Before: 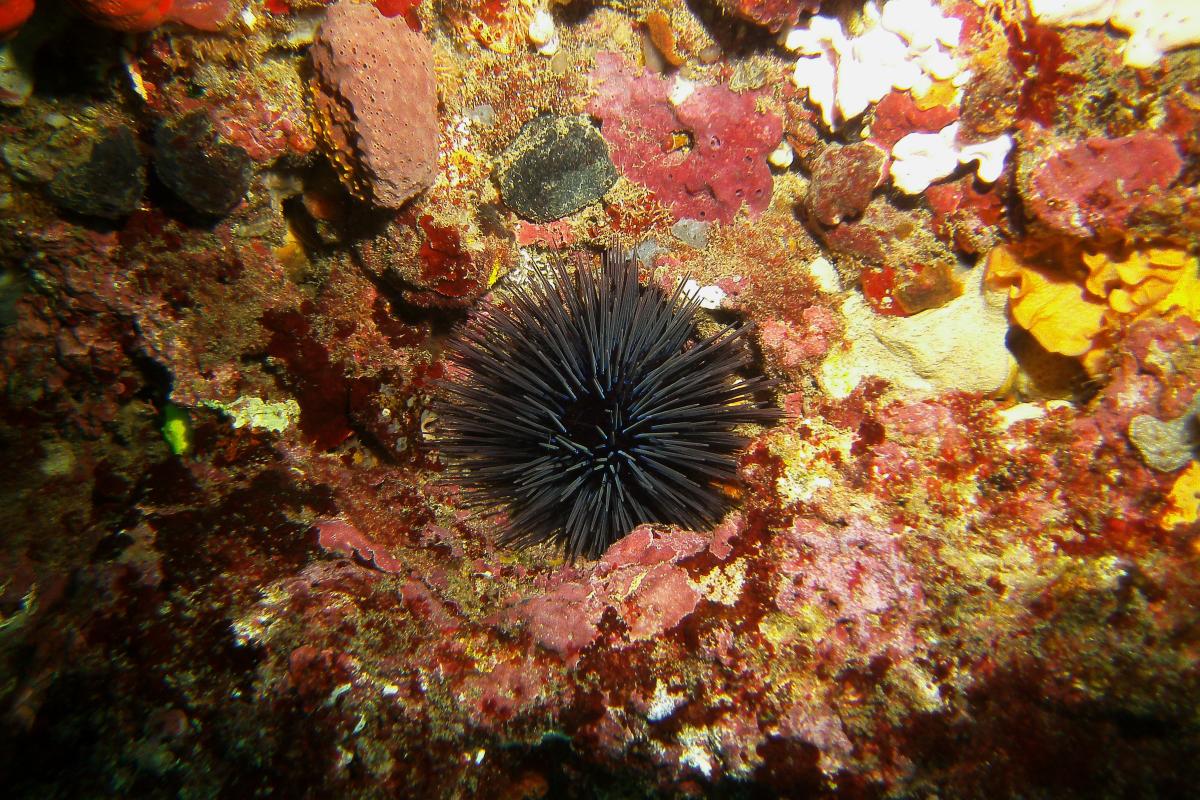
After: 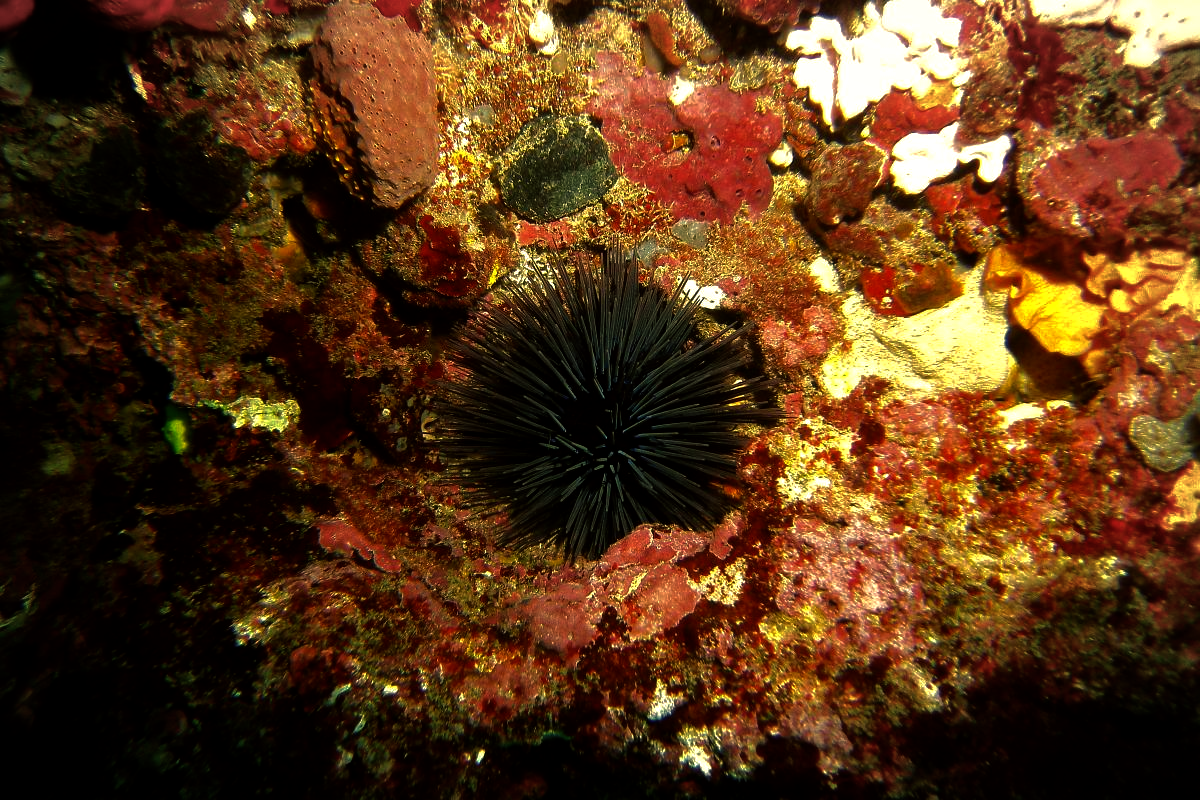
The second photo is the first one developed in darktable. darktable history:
base curve: curves: ch0 [(0, 0) (0.826, 0.587) (1, 1)]
color balance: mode lift, gamma, gain (sRGB), lift [1.014, 0.966, 0.918, 0.87], gamma [0.86, 0.734, 0.918, 0.976], gain [1.063, 1.13, 1.063, 0.86]
vignetting: fall-off radius 100%, width/height ratio 1.337
color correction: highlights a* -0.182, highlights b* -0.124
